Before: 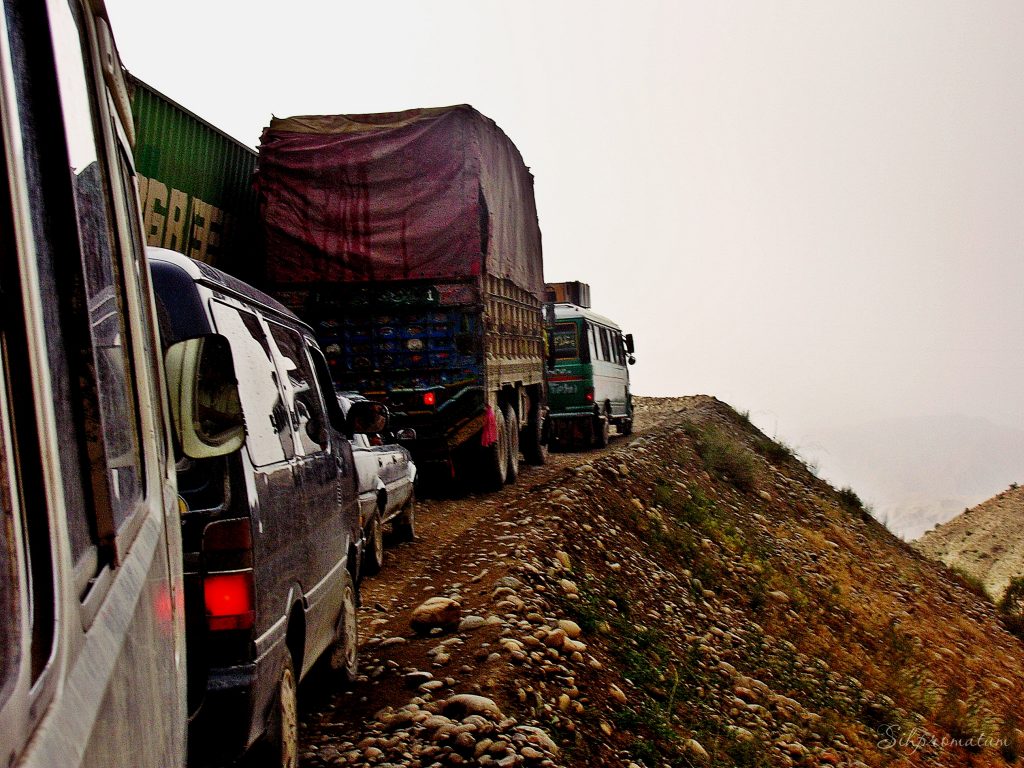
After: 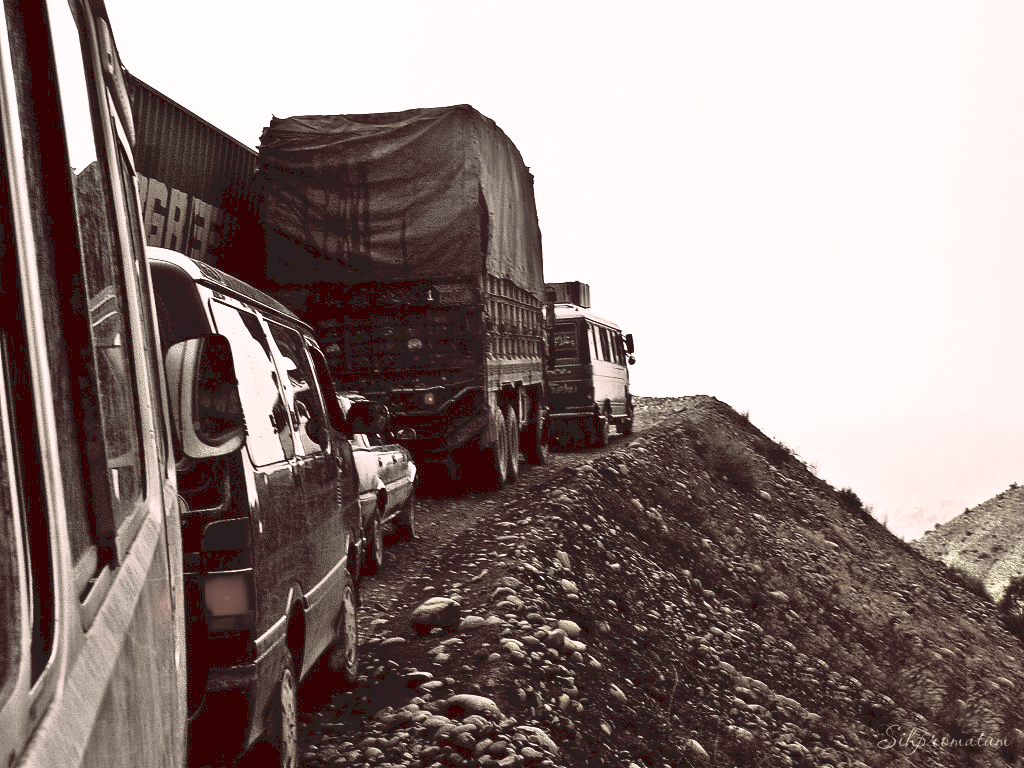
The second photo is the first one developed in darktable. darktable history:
tone curve: curves: ch0 [(0, 0) (0.003, 0.116) (0.011, 0.116) (0.025, 0.113) (0.044, 0.114) (0.069, 0.118) (0.1, 0.137) (0.136, 0.171) (0.177, 0.213) (0.224, 0.259) (0.277, 0.316) (0.335, 0.381) (0.399, 0.458) (0.468, 0.548) (0.543, 0.654) (0.623, 0.775) (0.709, 0.895) (0.801, 0.972) (0.898, 0.991) (1, 1)], preserve colors none
color look up table: target L [100.28, 86.82, 95.75, 75.84, 88.79, 66.67, 63.13, 71.9, 66.65, 69.38, 59.49, 50.18, 35.88, 42.12, 30.21, 200.15, 99.08, 88.91, 76.22, 69, 61.19, 46.04, 58.81, 53.46, 31.68, 46.53, 50.23, 36.94, 19.62, 22.81, 92.31, 99.41, 49.69, 46.73, 51.25, 51.51, 35.73, 40.31, 31.38, 11.2, 8.641, 3.563, 3.26, 69.79, 84.24, 58.19, 42.96, 32.77, 18.81], target a [0.339, -22.43, -27.32, -8.957, -3.907, -10.76, -11.14, -3.568, -5.413, -1.532, 0.423, -5.96, -2.894, 2.452, 3.033, 0, -1.325, -14.41, 2.963, 1.018, 3.567, 8.56, 2.657, 8.117, 11.92, 9.942, 4.7, 6.141, 9.367, 8.474, 22.1, 1.273, 12.61, -2.423, 9.894, 5.256, 3.306, 6.846, 3.918, 8.644, 10.35, 24.42, 22.61, -10.76, -4.038, -6.983, -2.392, 0.857, 6.417], target b [0.121, 33.02, 21.01, 22.42, 20.55, 2.127, 5.949, 22.33, 15.2, 4.852, 16.24, 5.387, 9.435, 6.028, 8.604, 0, 29.13, 30.01, 6.194, 9.208, 13.64, 12.4, 5.01, 2.741, 4.392, 7.758, 7.935, 8.617, 4.504, 4.925, 5.391, 17.42, -2.715, -1.946, -2.46, 1.728, -3.886, -2.111, 3.048, 1.171, 14.01, 5.355, 4.919, 0.735, 6.283, -0.466, -1.169, 3.503, 3.926], num patches 49
